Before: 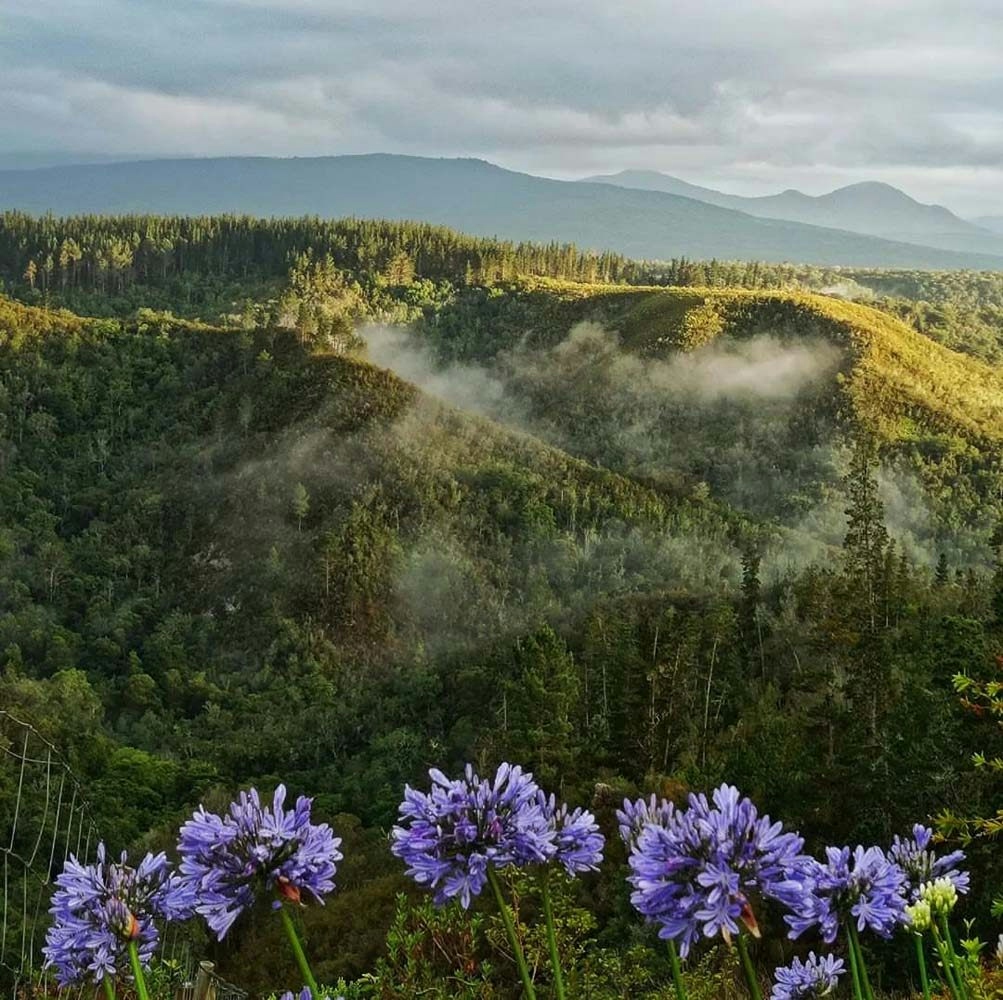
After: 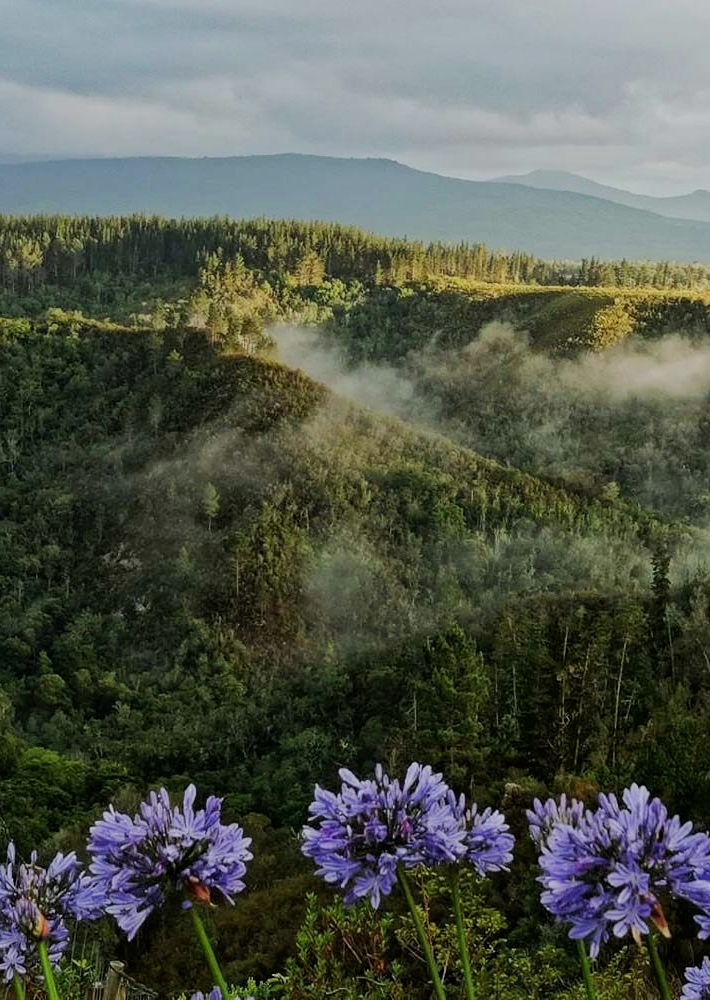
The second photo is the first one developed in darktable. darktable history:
crop and rotate: left 9.061%, right 20.142%
filmic rgb: black relative exposure -16 EV, white relative exposure 6.92 EV, hardness 4.7
